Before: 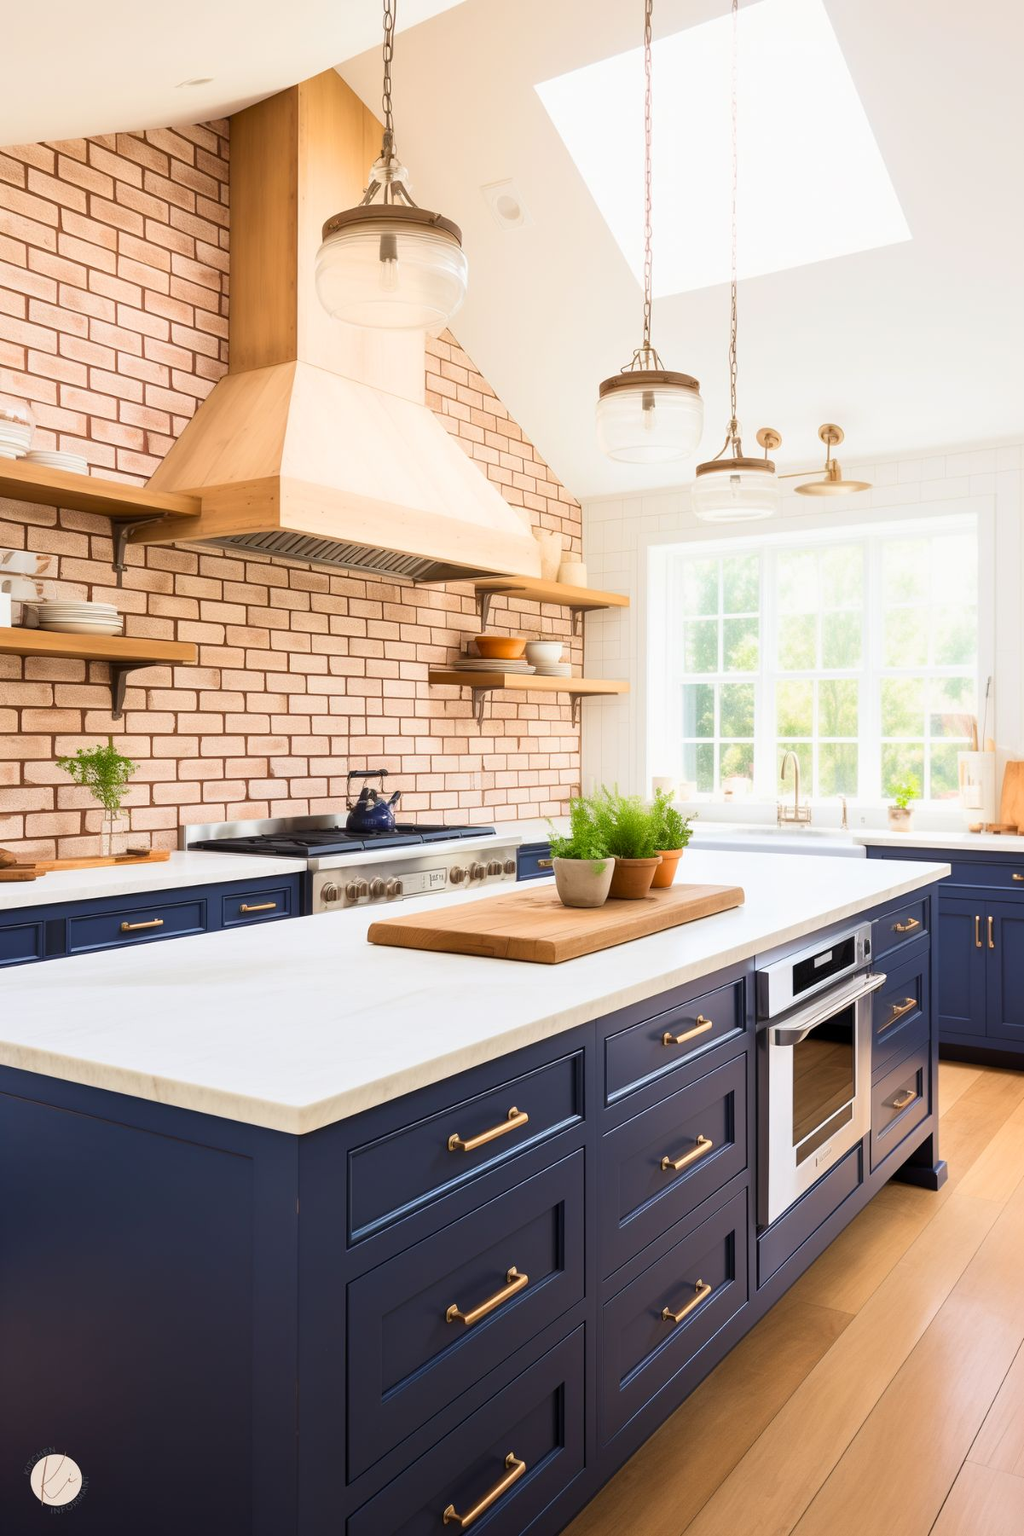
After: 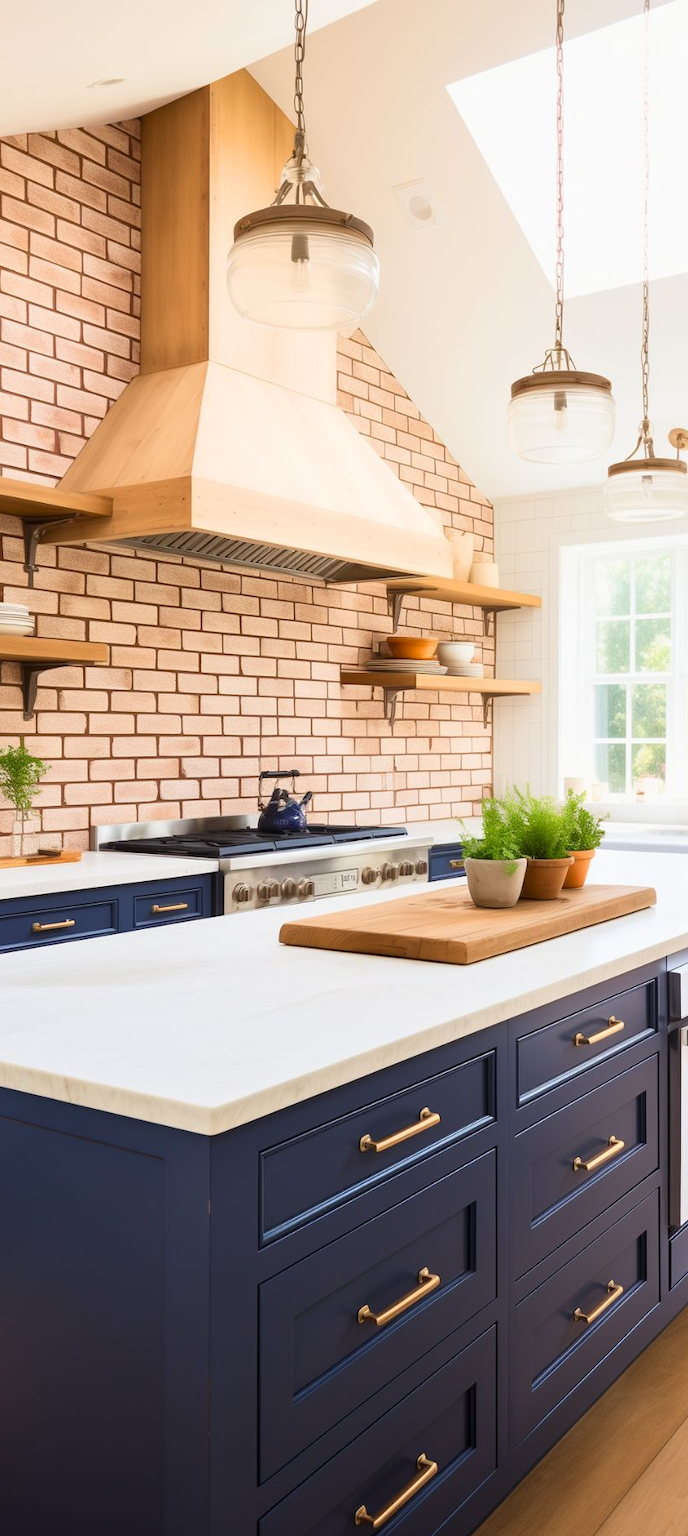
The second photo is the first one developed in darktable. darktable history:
crop and rotate: left 8.733%, right 24.053%
